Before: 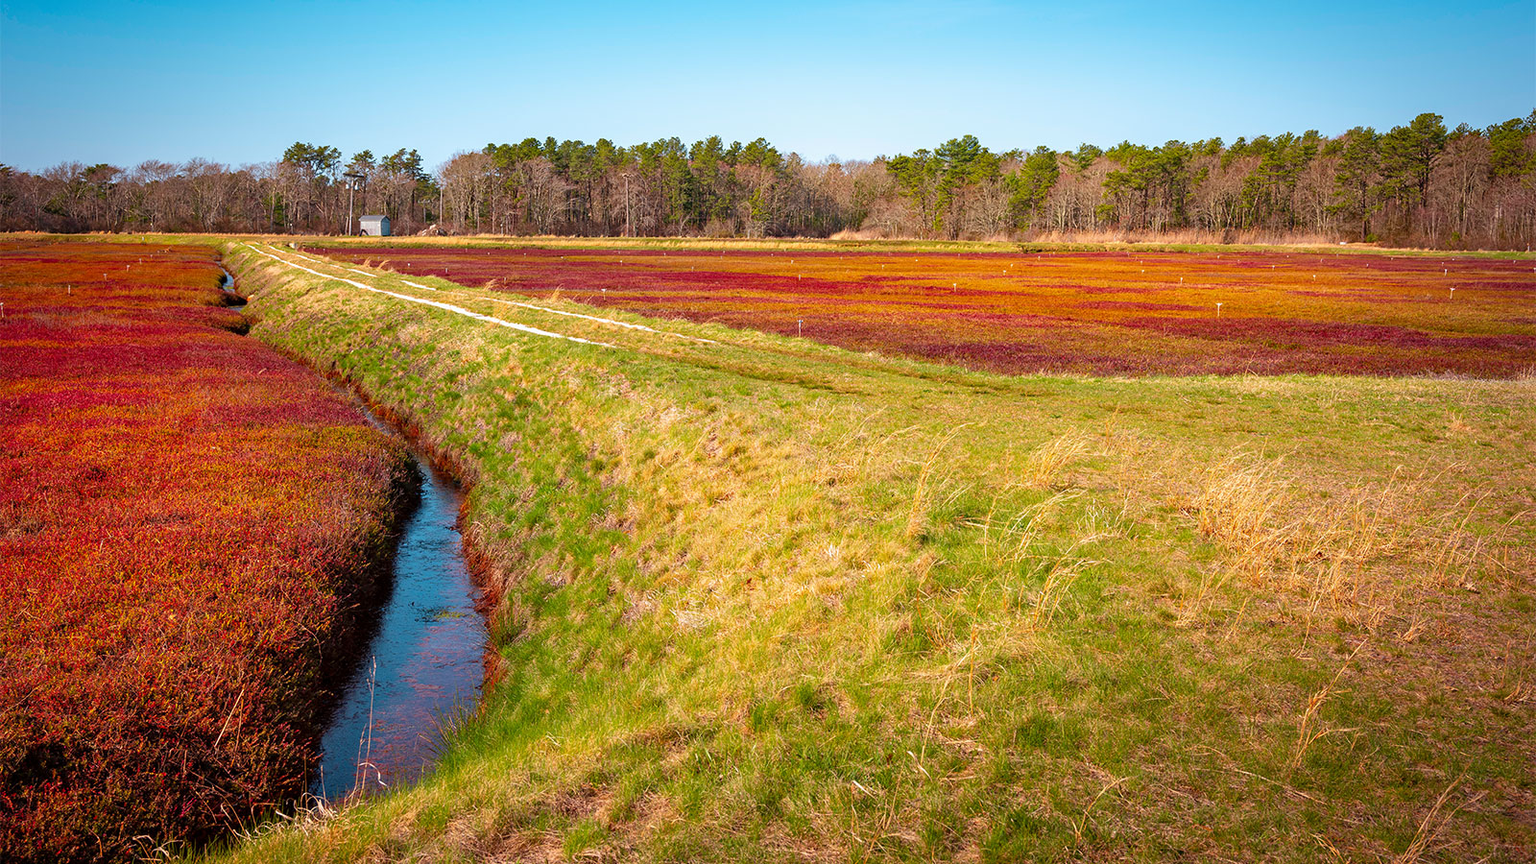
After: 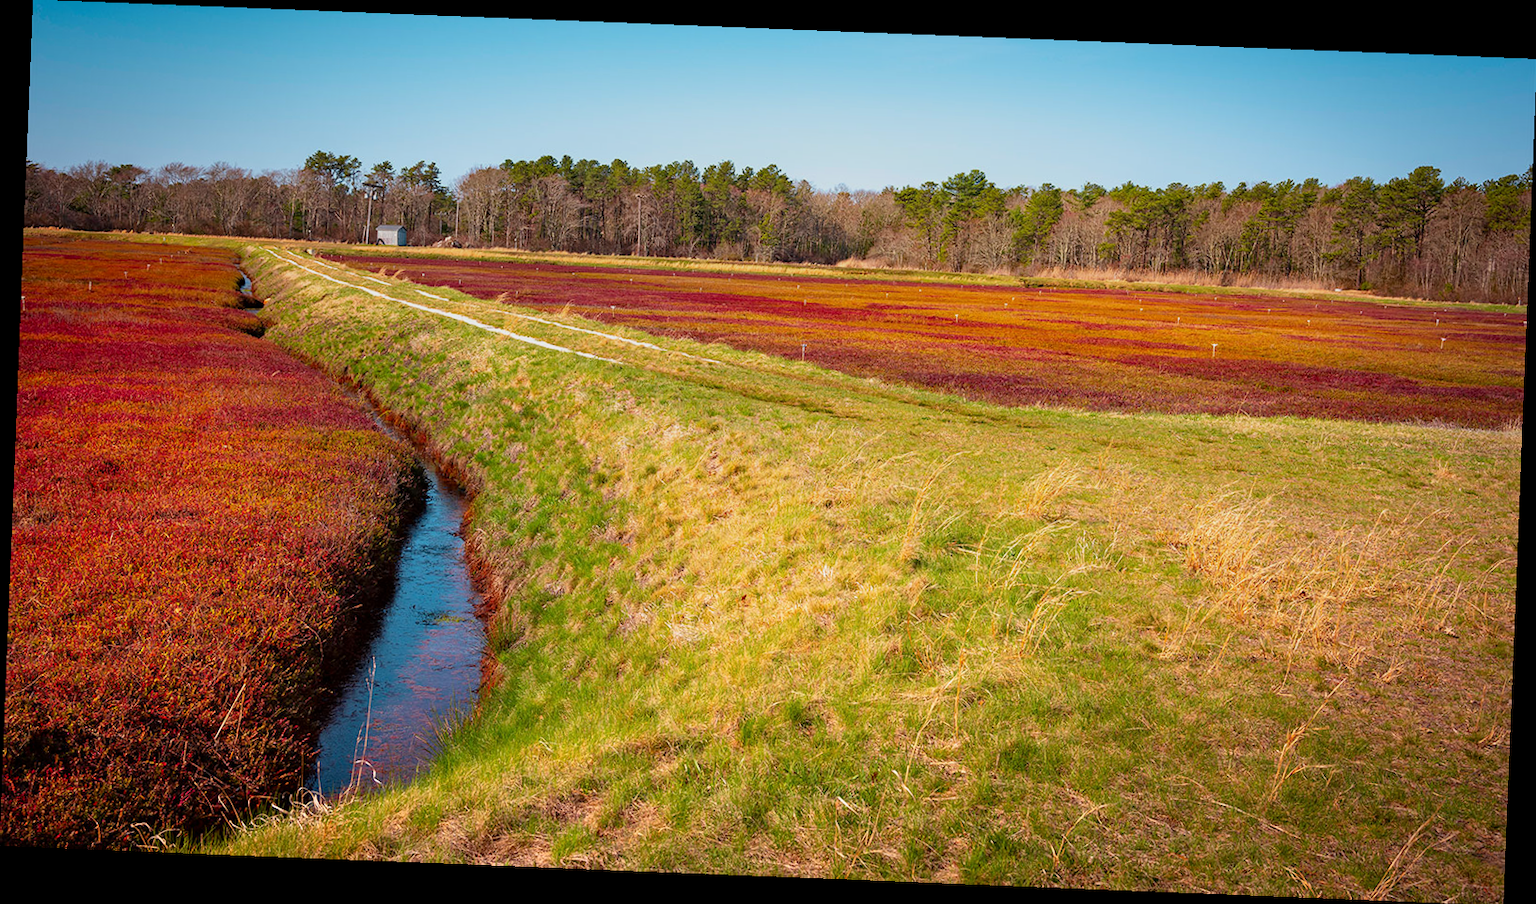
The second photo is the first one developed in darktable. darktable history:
shadows and highlights: shadows -30, highlights 30
rotate and perspective: rotation 2.27°, automatic cropping off
base curve: curves: ch0 [(0, 0) (0.472, 0.508) (1, 1)]
graduated density: on, module defaults
